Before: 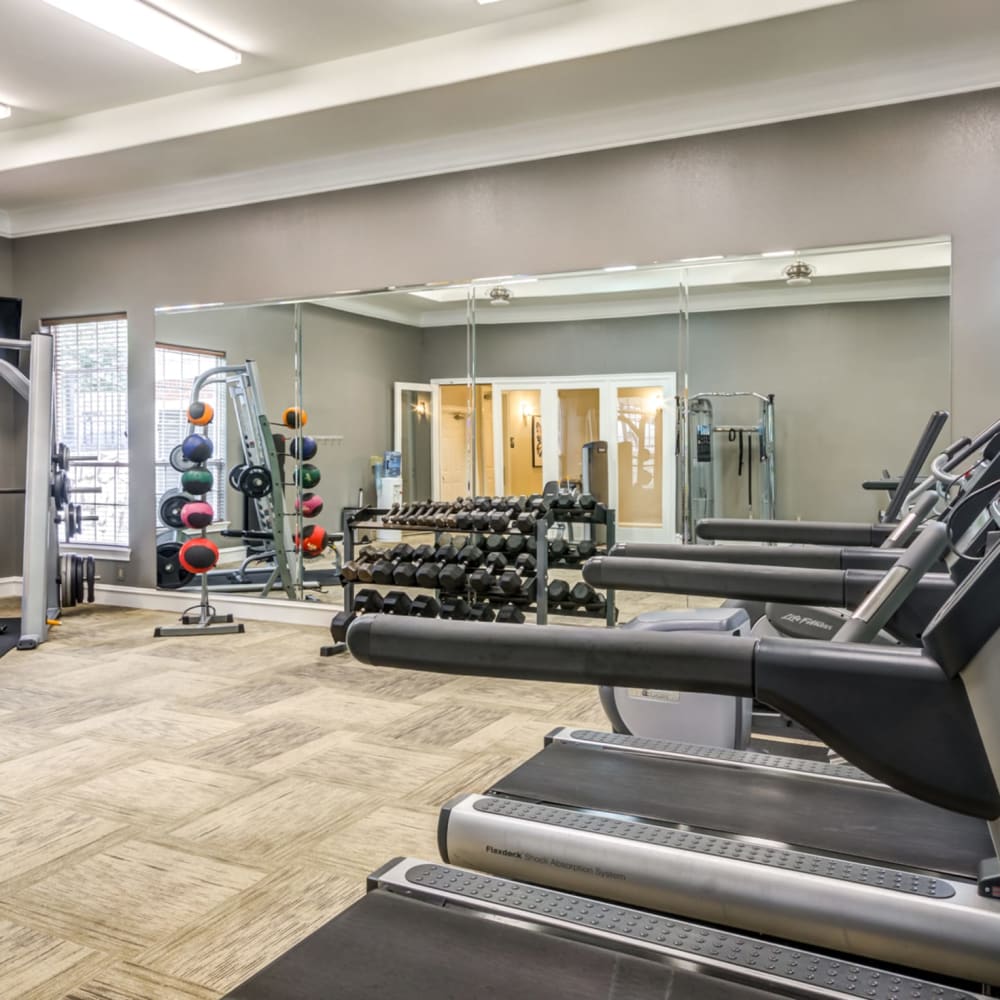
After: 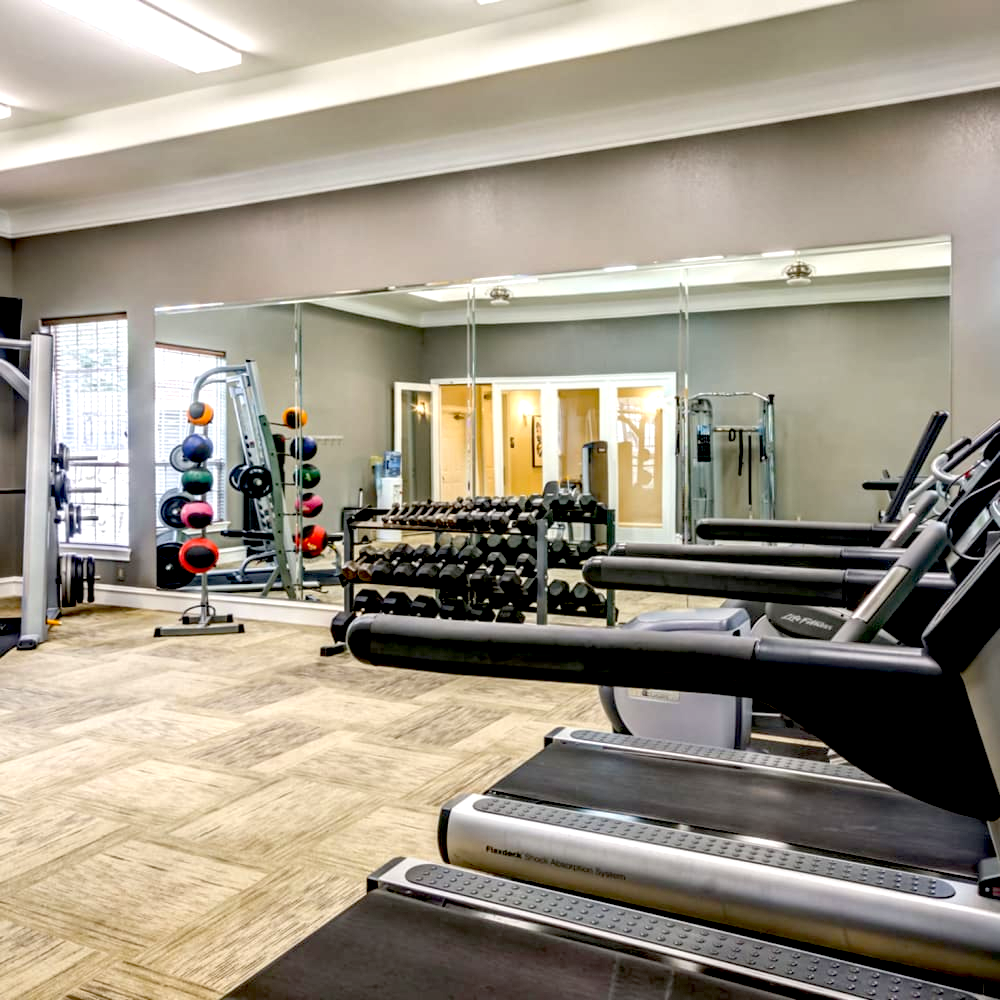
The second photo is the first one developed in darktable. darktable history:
exposure: black level correction 0.031, exposure 0.327 EV, compensate highlight preservation false
haze removal: compatibility mode true, adaptive false
